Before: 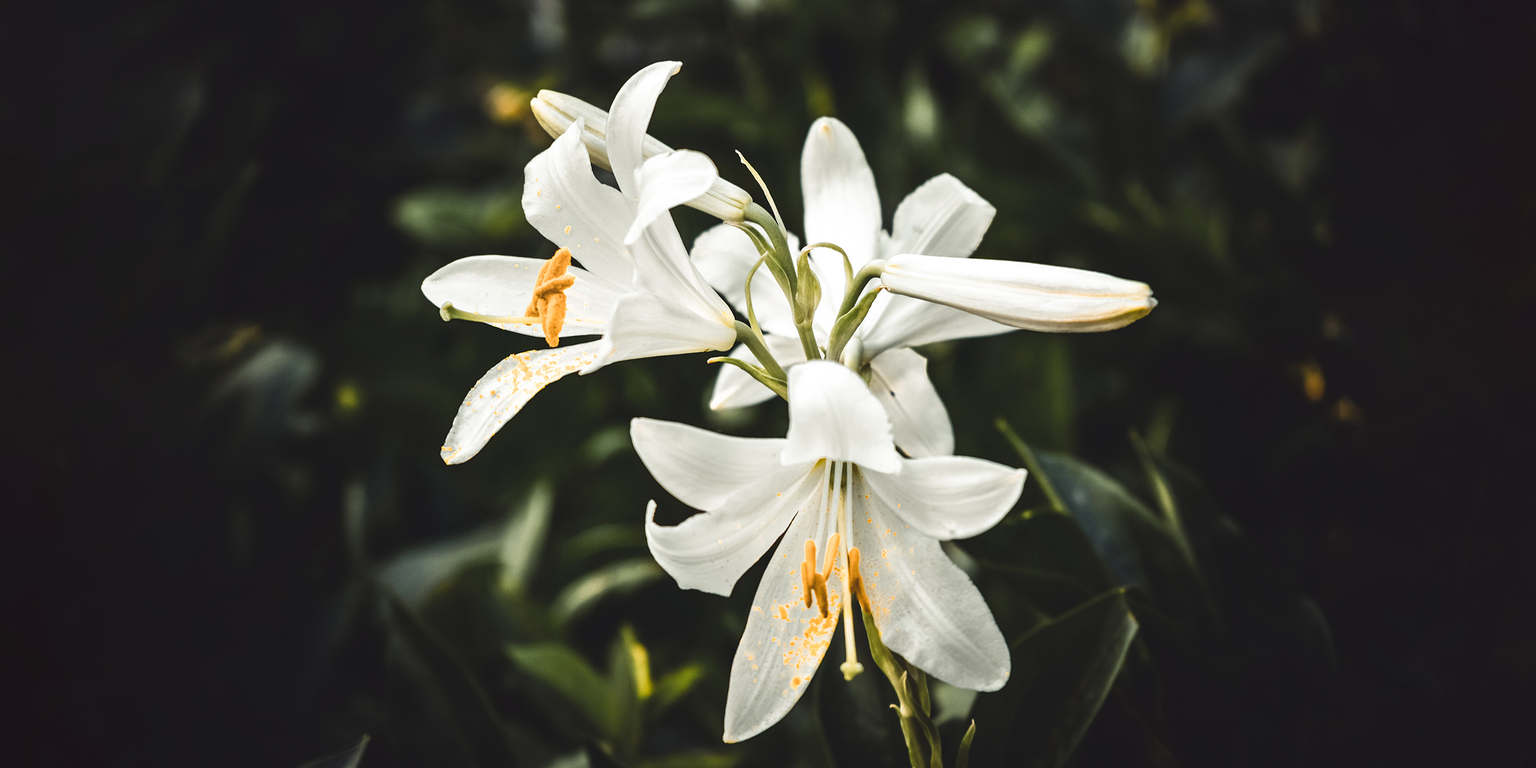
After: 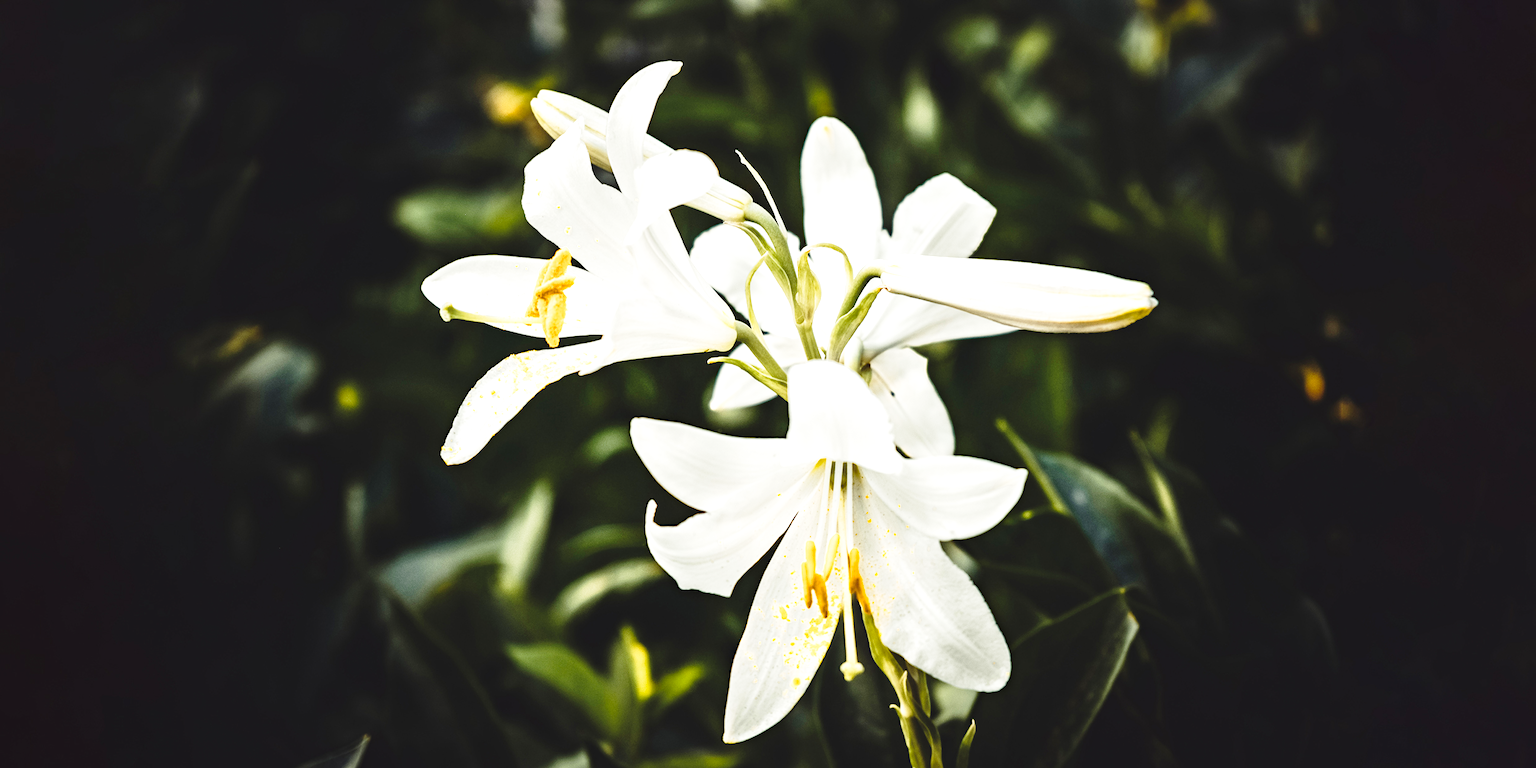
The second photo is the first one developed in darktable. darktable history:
exposure: black level correction 0, exposure 0.4 EV, compensate exposure bias true, compensate highlight preservation false
base curve: curves: ch0 [(0, 0) (0.028, 0.03) (0.121, 0.232) (0.46, 0.748) (0.859, 0.968) (1, 1)], preserve colors none
haze removal: compatibility mode true, adaptive false
